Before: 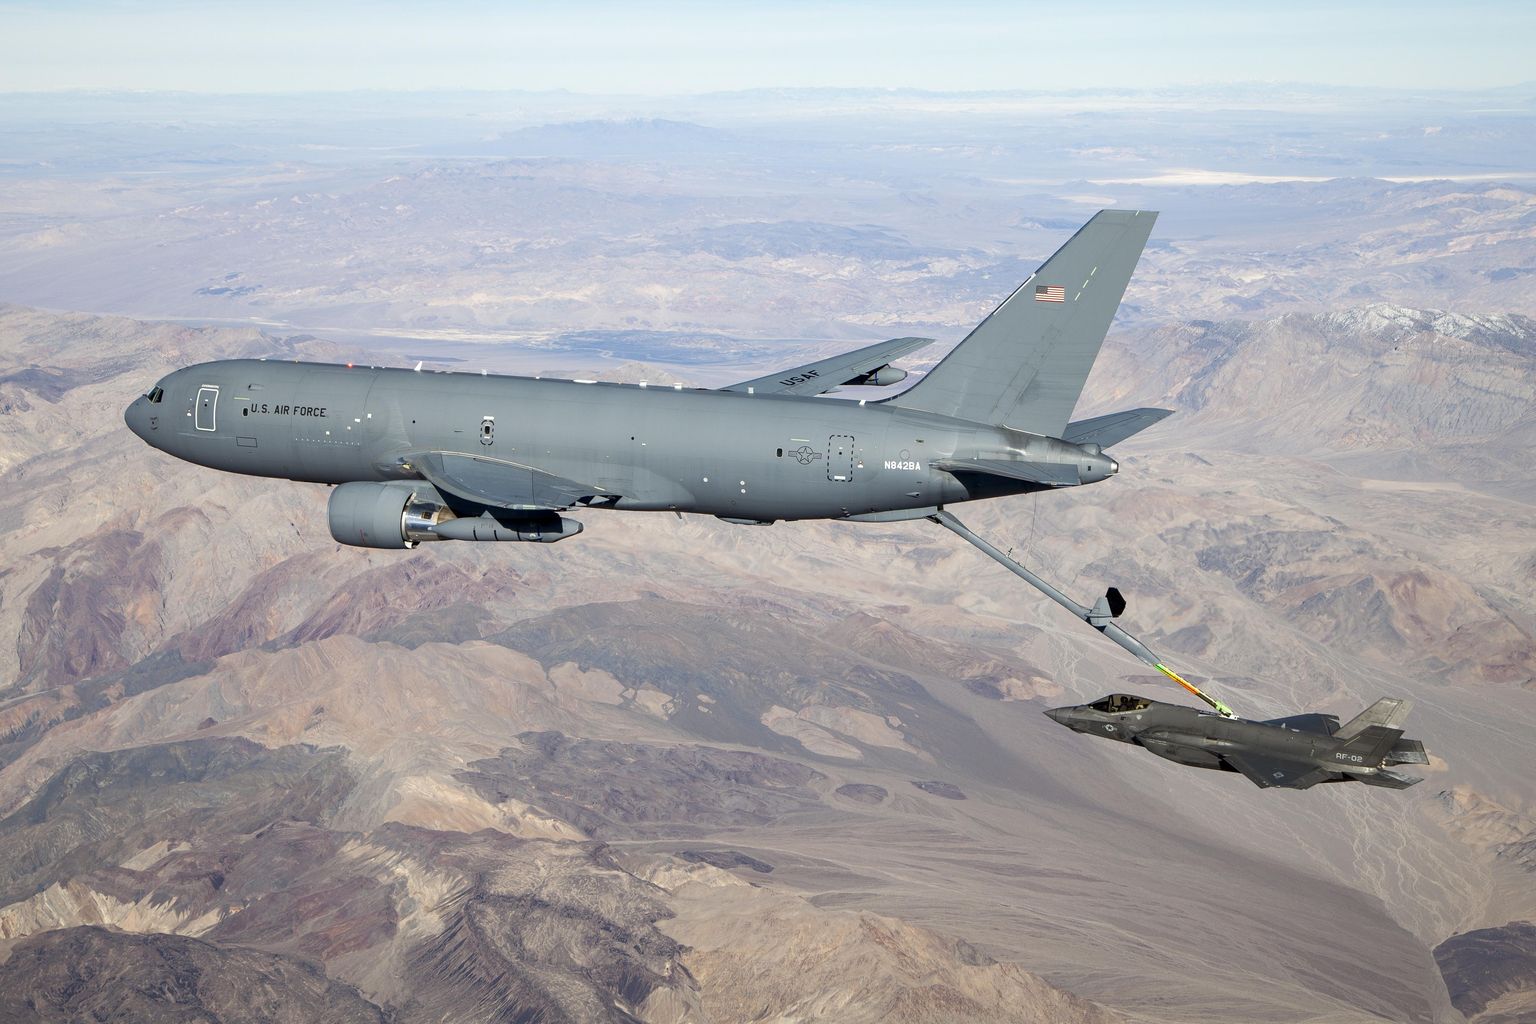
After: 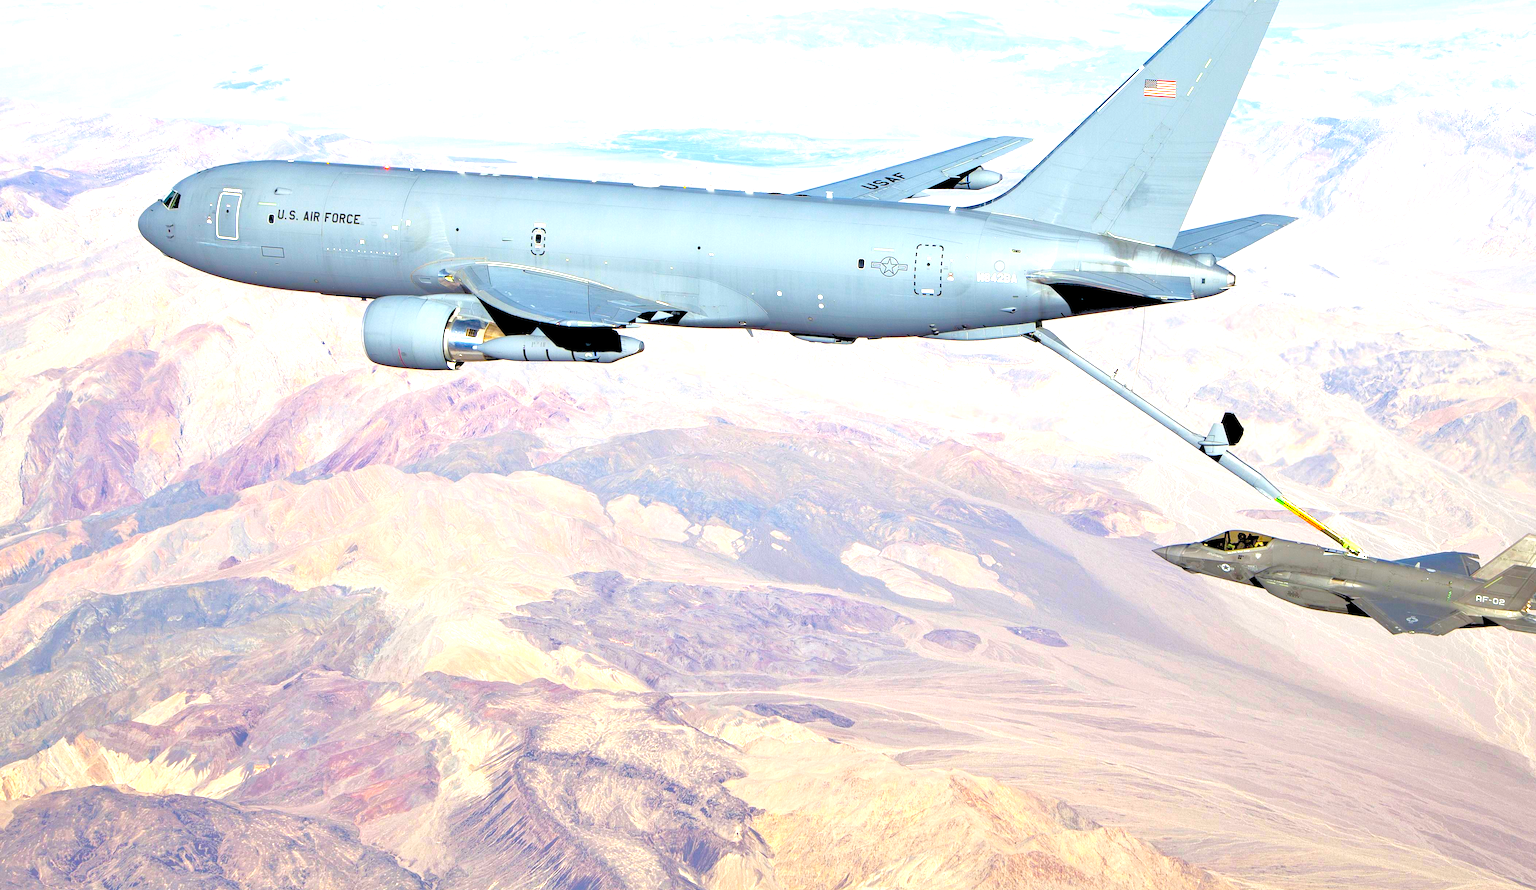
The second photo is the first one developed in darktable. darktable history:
crop: top 20.916%, right 9.437%, bottom 0.316%
exposure: black level correction 0, exposure 0.5 EV, compensate highlight preservation false
color balance rgb: linear chroma grading › global chroma 9%, perceptual saturation grading › global saturation 36%, perceptual saturation grading › shadows 35%, perceptual brilliance grading › global brilliance 21.21%, perceptual brilliance grading › shadows -35%, global vibrance 21.21%
rgb levels: levels [[0.027, 0.429, 0.996], [0, 0.5, 1], [0, 0.5, 1]]
tone equalizer: -7 EV 0.15 EV, -6 EV 0.6 EV, -5 EV 1.15 EV, -4 EV 1.33 EV, -3 EV 1.15 EV, -2 EV 0.6 EV, -1 EV 0.15 EV, mask exposure compensation -0.5 EV
vignetting: fall-off start 116.67%, fall-off radius 59.26%, brightness -0.31, saturation -0.056
